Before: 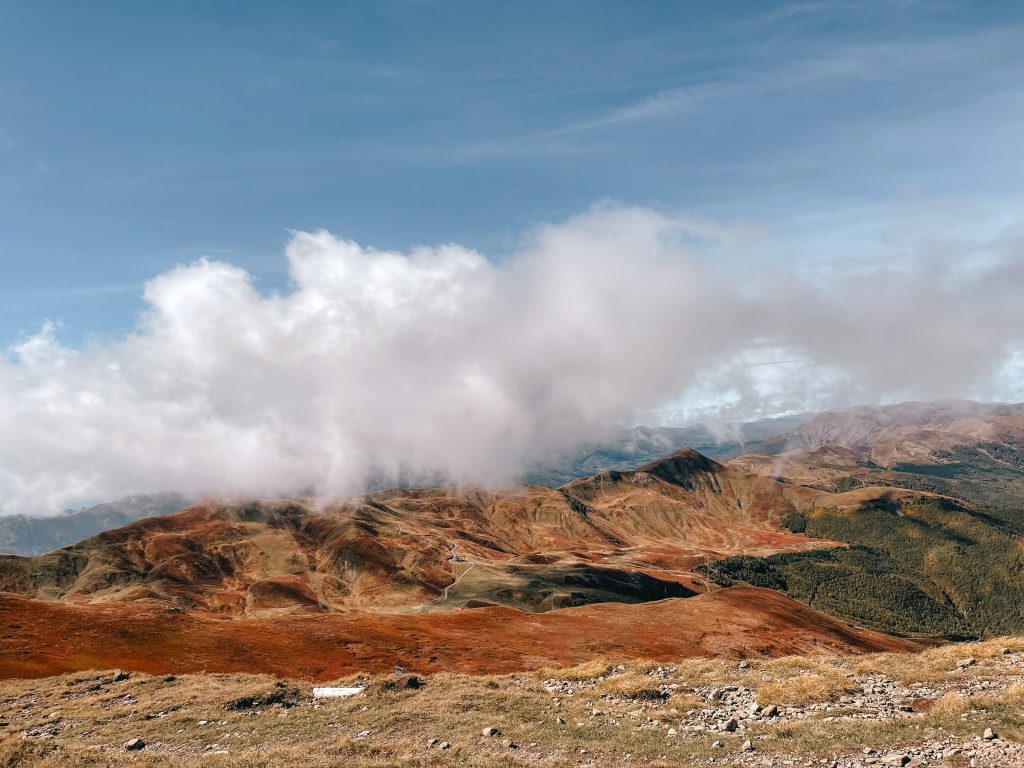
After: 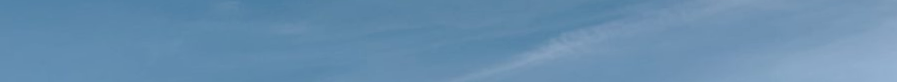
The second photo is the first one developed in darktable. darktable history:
local contrast: detail 110%
crop and rotate: left 9.644%, top 9.491%, right 6.021%, bottom 80.509%
rotate and perspective: rotation -3.18°, automatic cropping off
